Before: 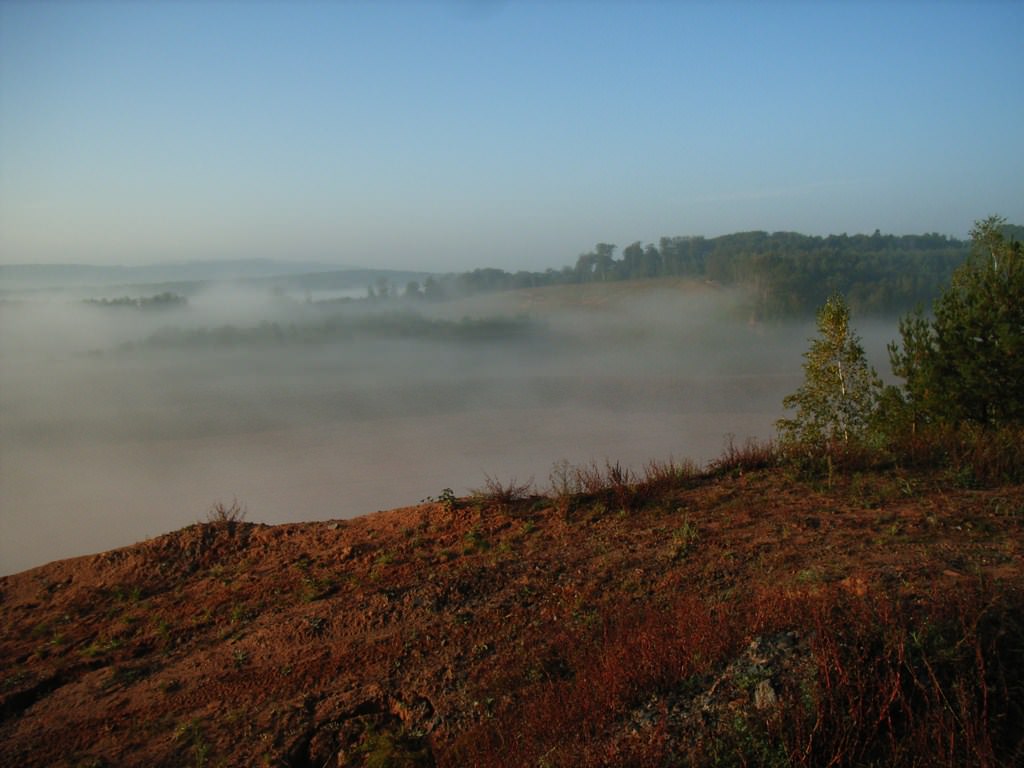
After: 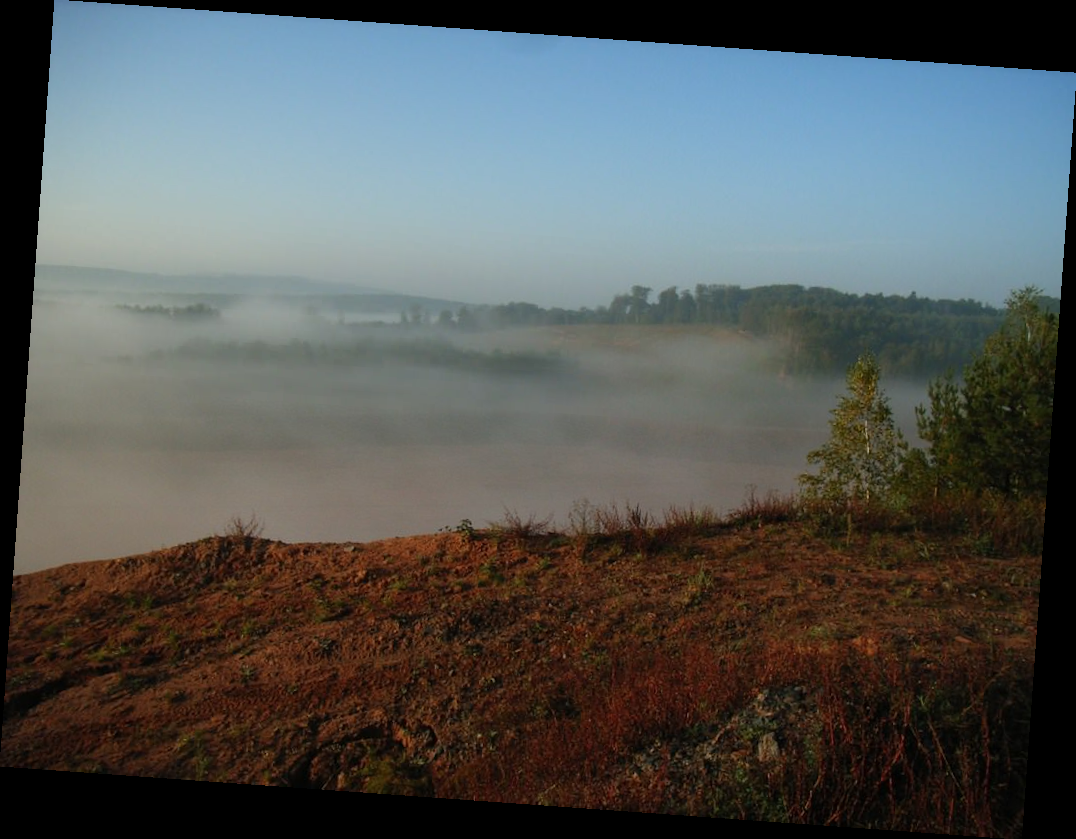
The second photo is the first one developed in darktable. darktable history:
exposure: compensate highlight preservation false
rotate and perspective: rotation 4.1°, automatic cropping off
